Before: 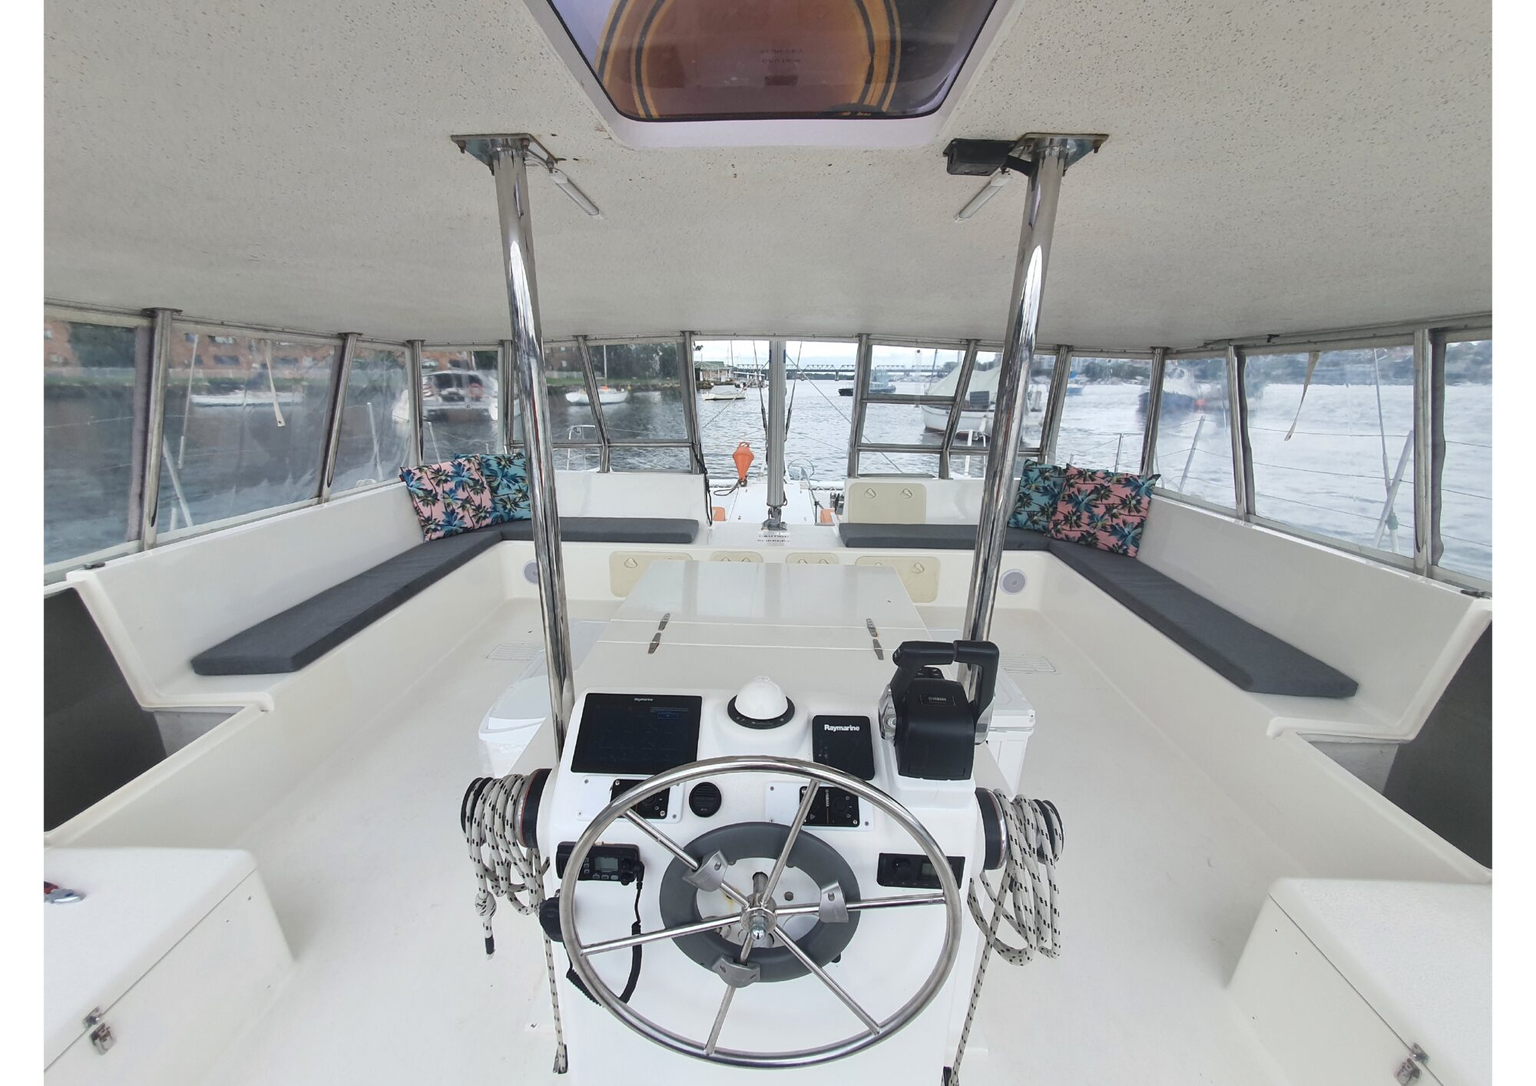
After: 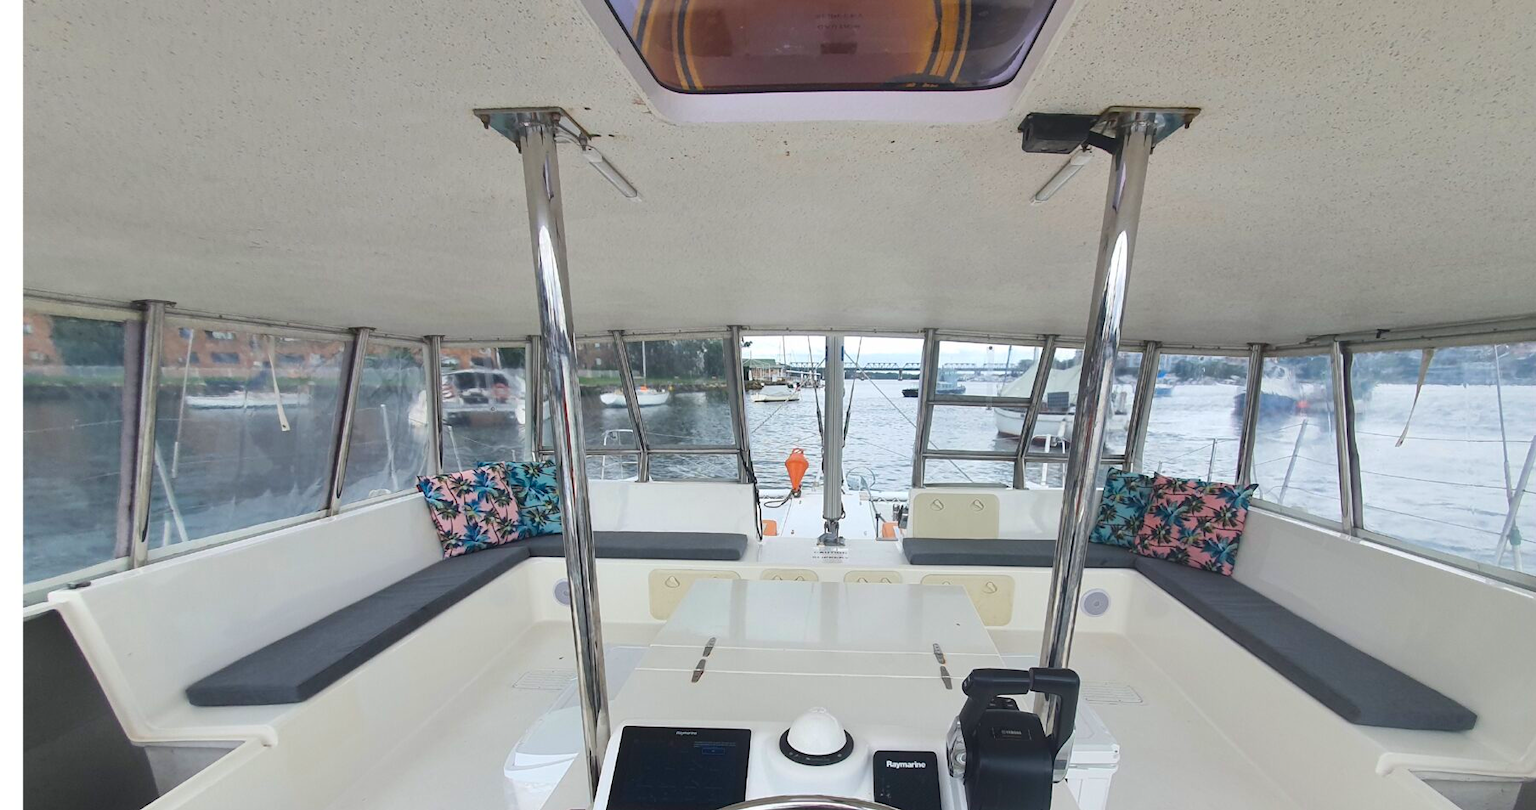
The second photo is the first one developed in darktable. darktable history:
color balance rgb: perceptual saturation grading › global saturation 30%, global vibrance 20%
exposure: compensate highlight preservation false
crop: left 1.509%, top 3.452%, right 7.696%, bottom 28.452%
